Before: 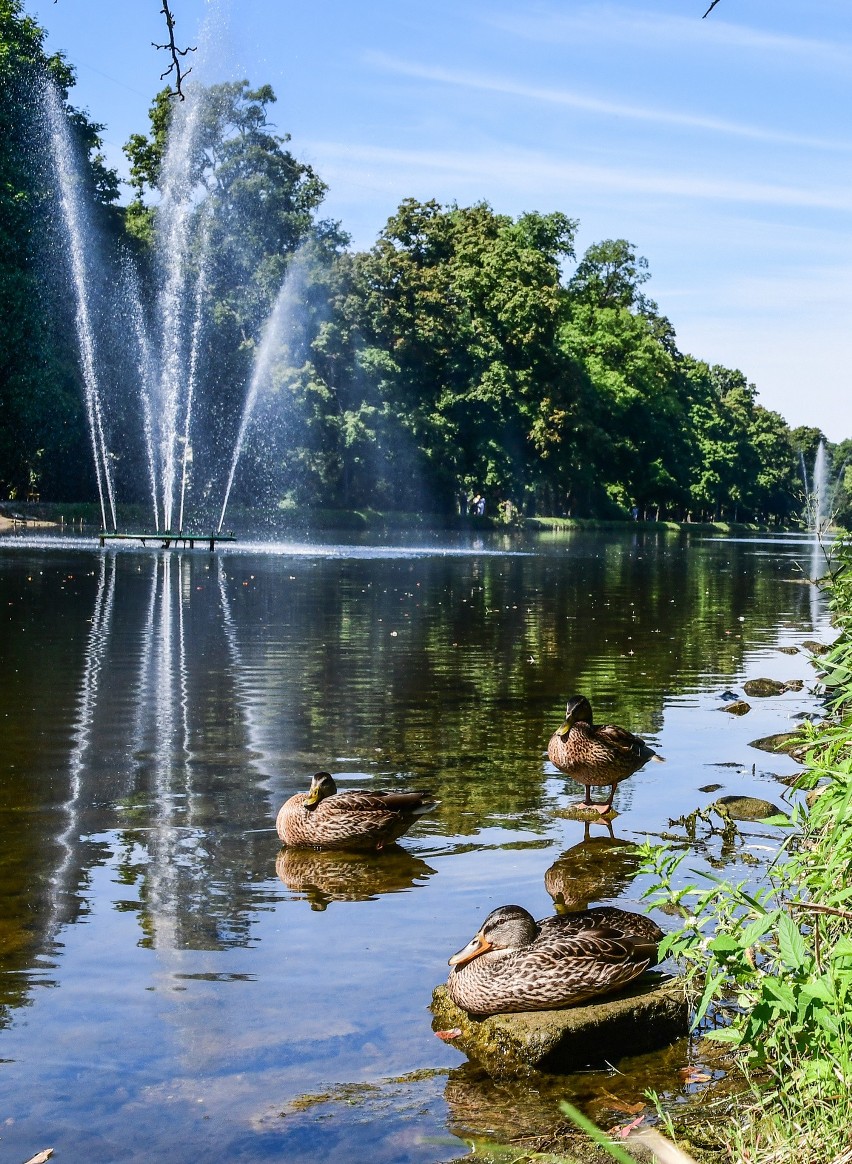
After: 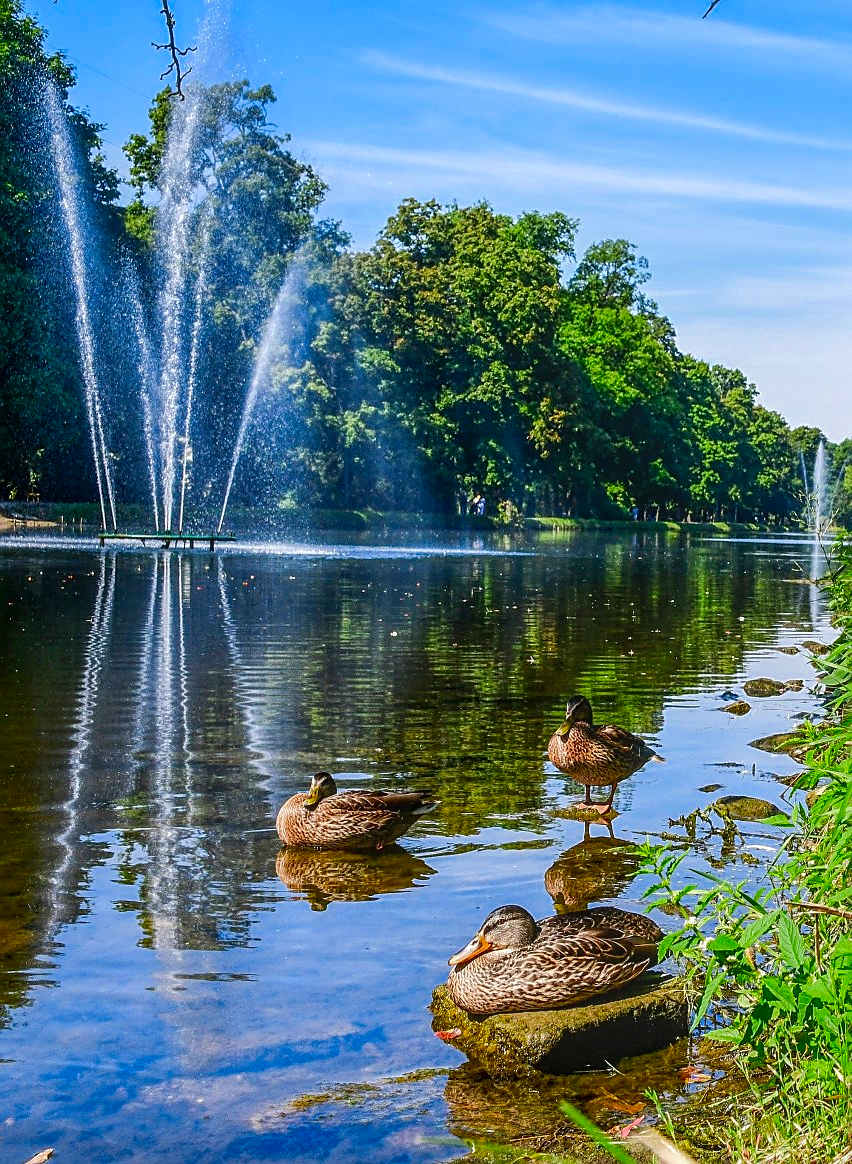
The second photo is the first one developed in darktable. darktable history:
contrast brightness saturation: saturation 0.176
local contrast: highlights 76%, shadows 55%, detail 177%, midtone range 0.208
color zones: curves: ch0 [(0, 0.425) (0.143, 0.422) (0.286, 0.42) (0.429, 0.419) (0.571, 0.419) (0.714, 0.42) (0.857, 0.422) (1, 0.425)]; ch1 [(0, 0.666) (0.143, 0.669) (0.286, 0.671) (0.429, 0.67) (0.571, 0.67) (0.714, 0.67) (0.857, 0.67) (1, 0.666)]
sharpen: on, module defaults
